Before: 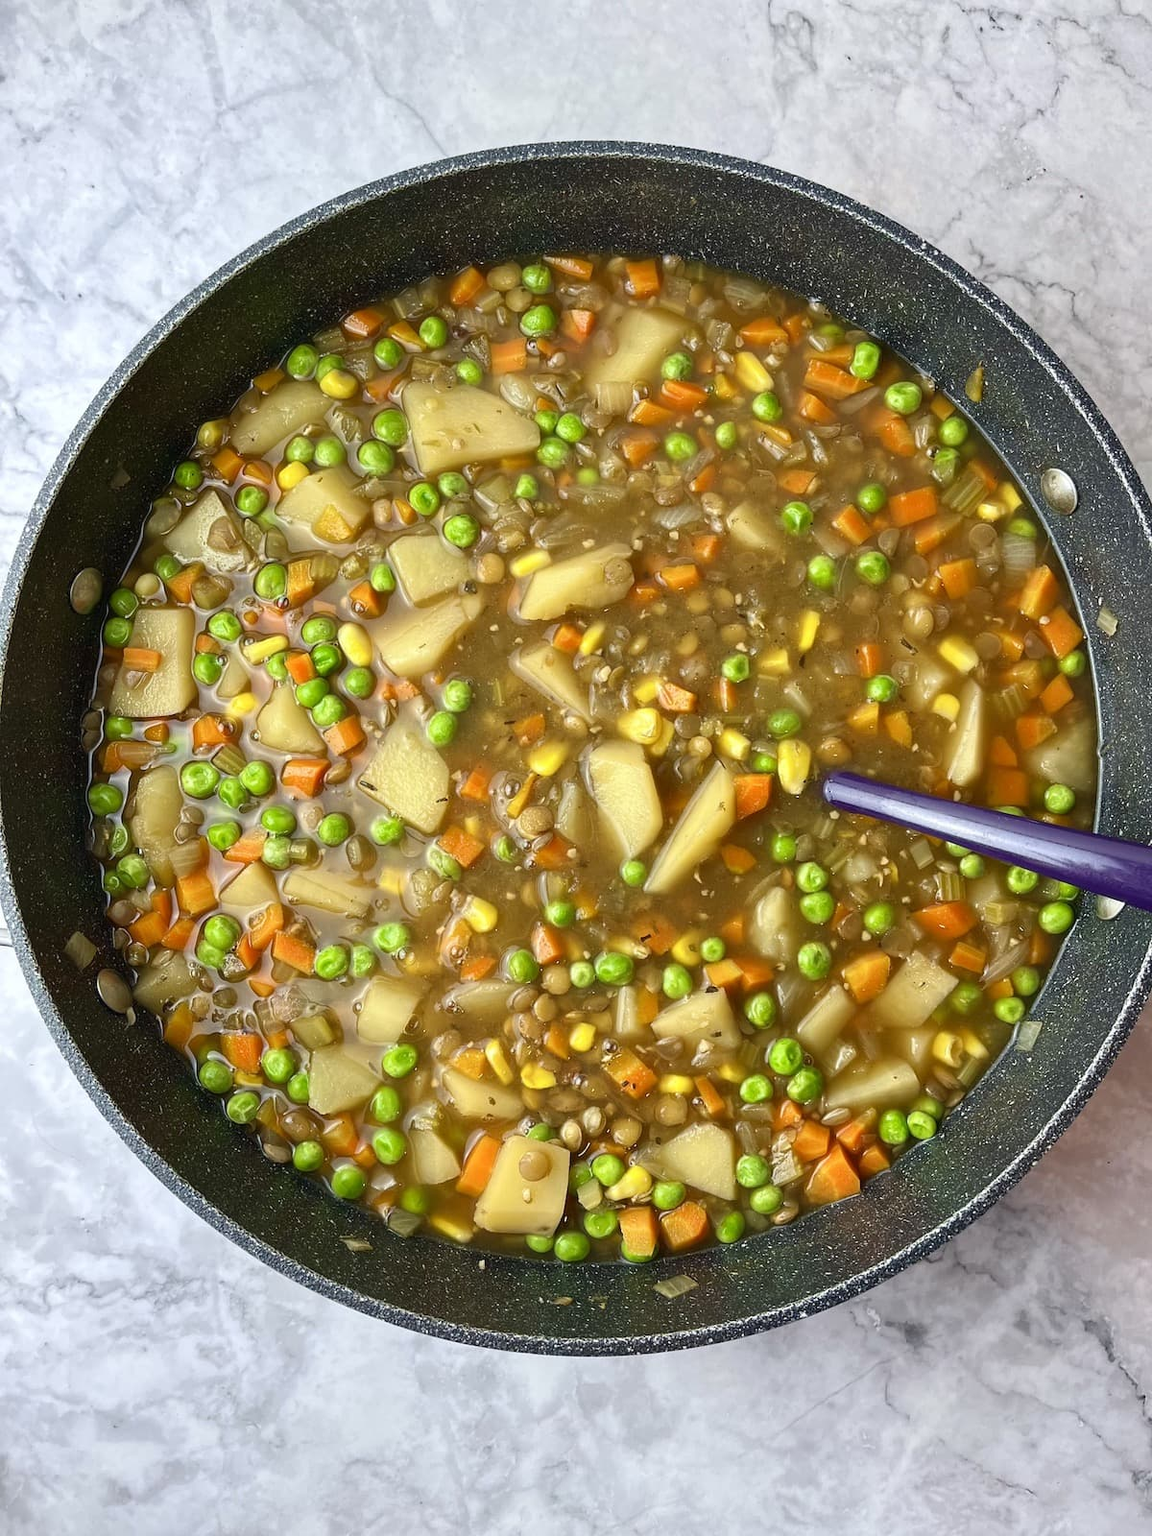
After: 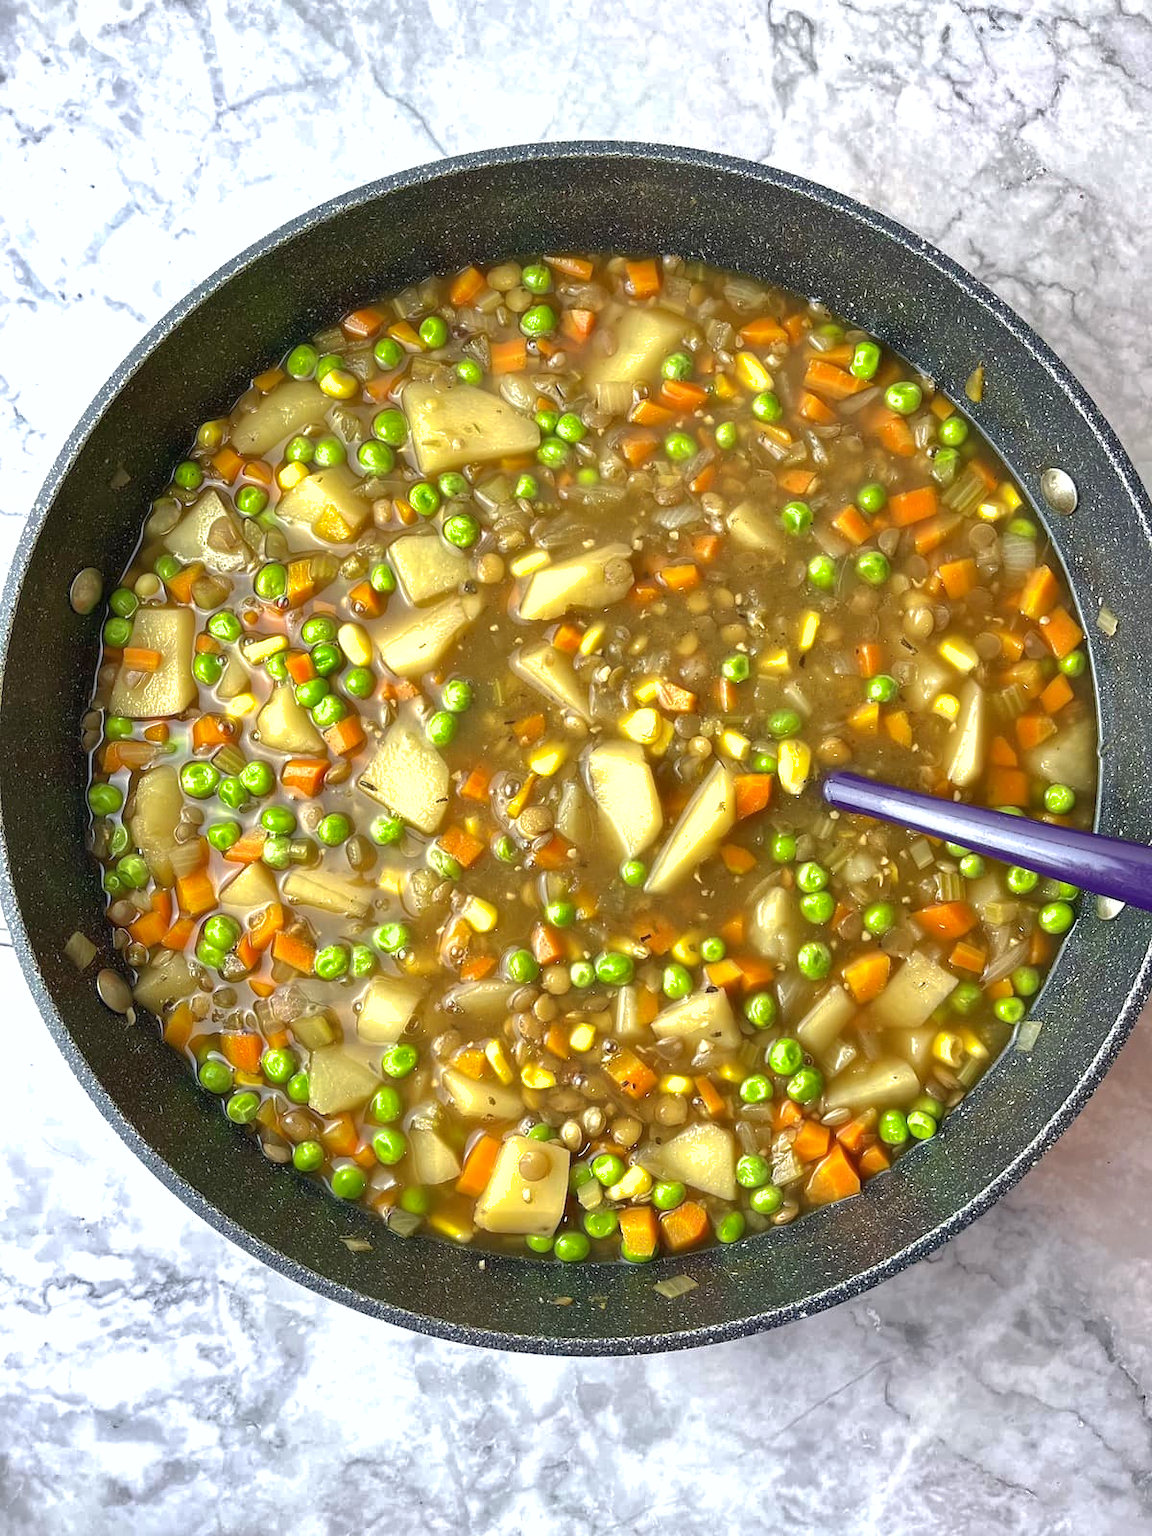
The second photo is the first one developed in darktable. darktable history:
exposure: black level correction 0.001, exposure 0.499 EV, compensate exposure bias true, compensate highlight preservation false
shadows and highlights: shadows 40.25, highlights -59.96
